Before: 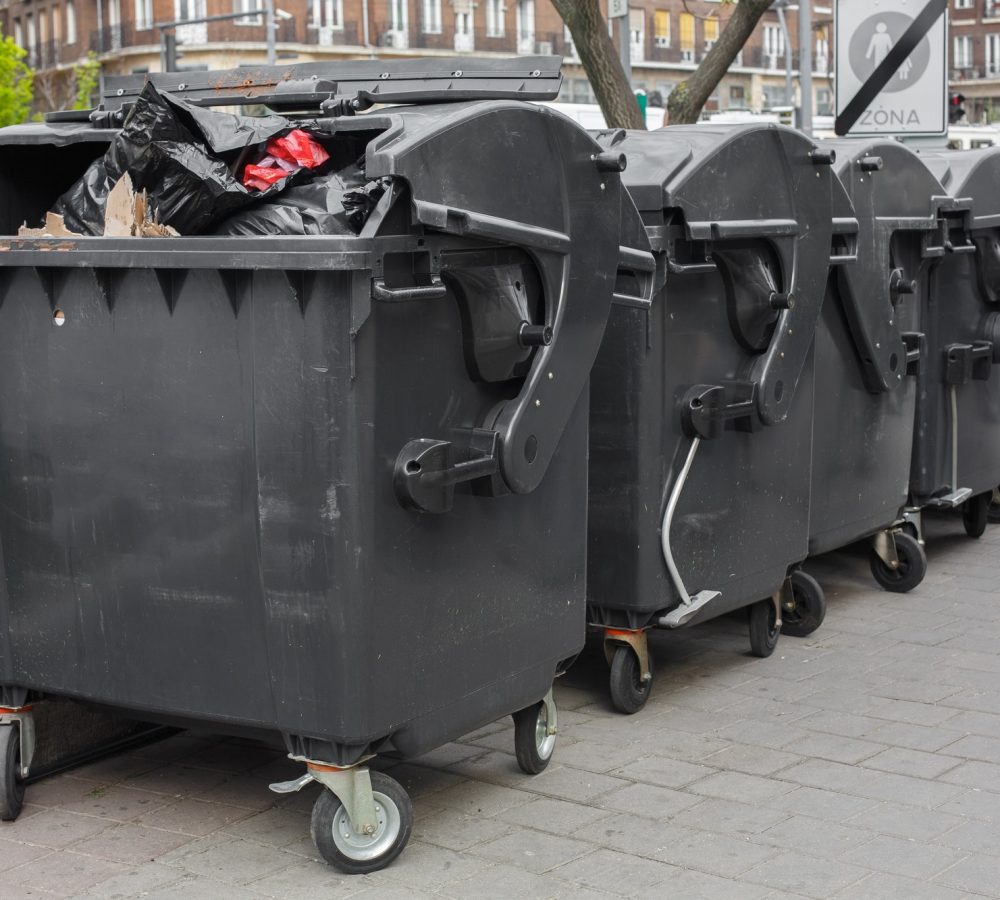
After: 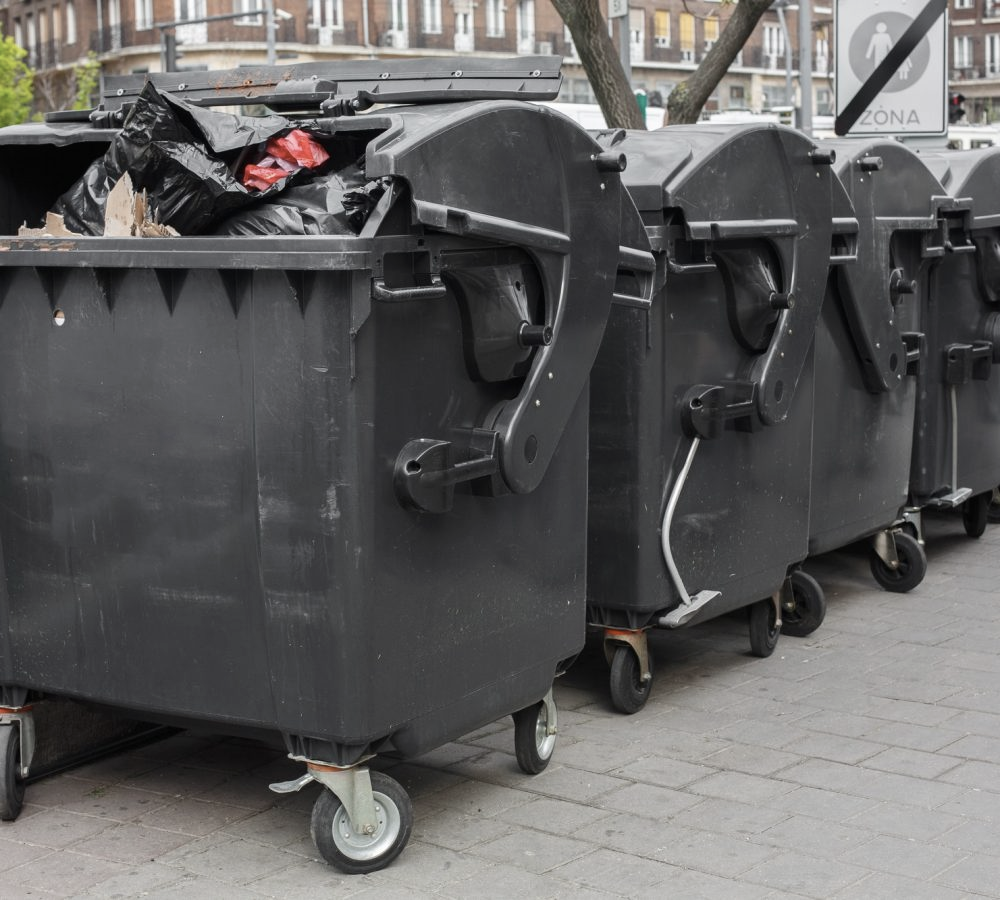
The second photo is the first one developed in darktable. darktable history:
contrast brightness saturation: contrast 0.097, saturation -0.291
